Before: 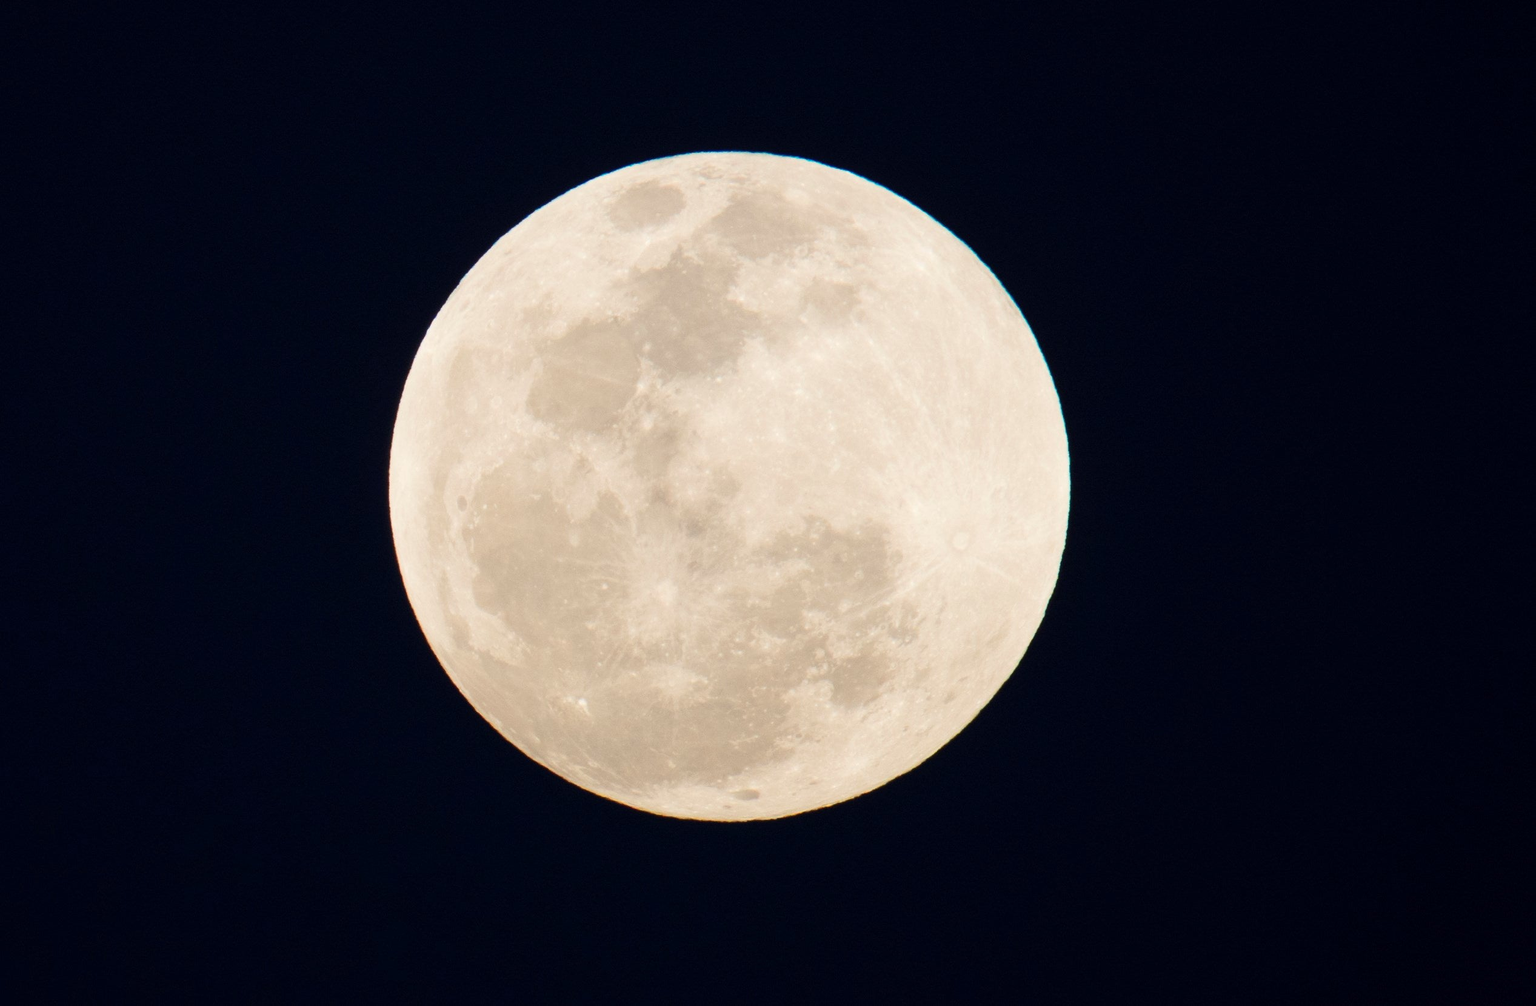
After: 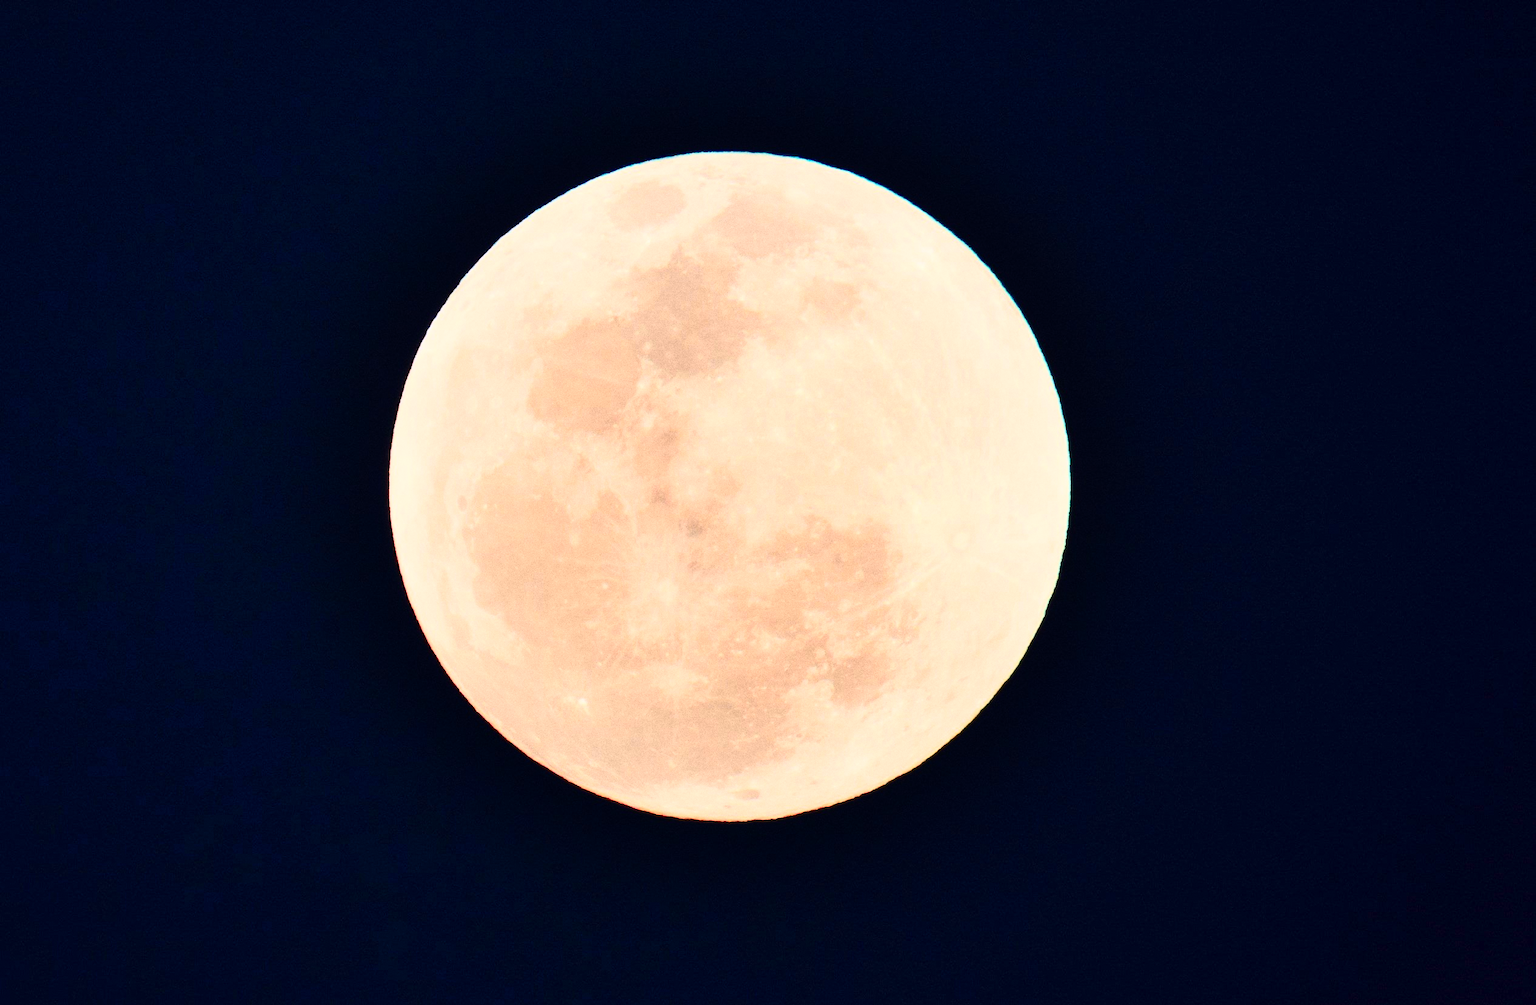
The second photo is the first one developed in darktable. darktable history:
grain: coarseness 0.09 ISO, strength 40%
shadows and highlights: shadows 60, soften with gaussian
contrast brightness saturation: contrast 0.39, brightness 0.1
color zones: curves: ch1 [(0.24, 0.634) (0.75, 0.5)]; ch2 [(0.253, 0.437) (0.745, 0.491)], mix 102.12%
